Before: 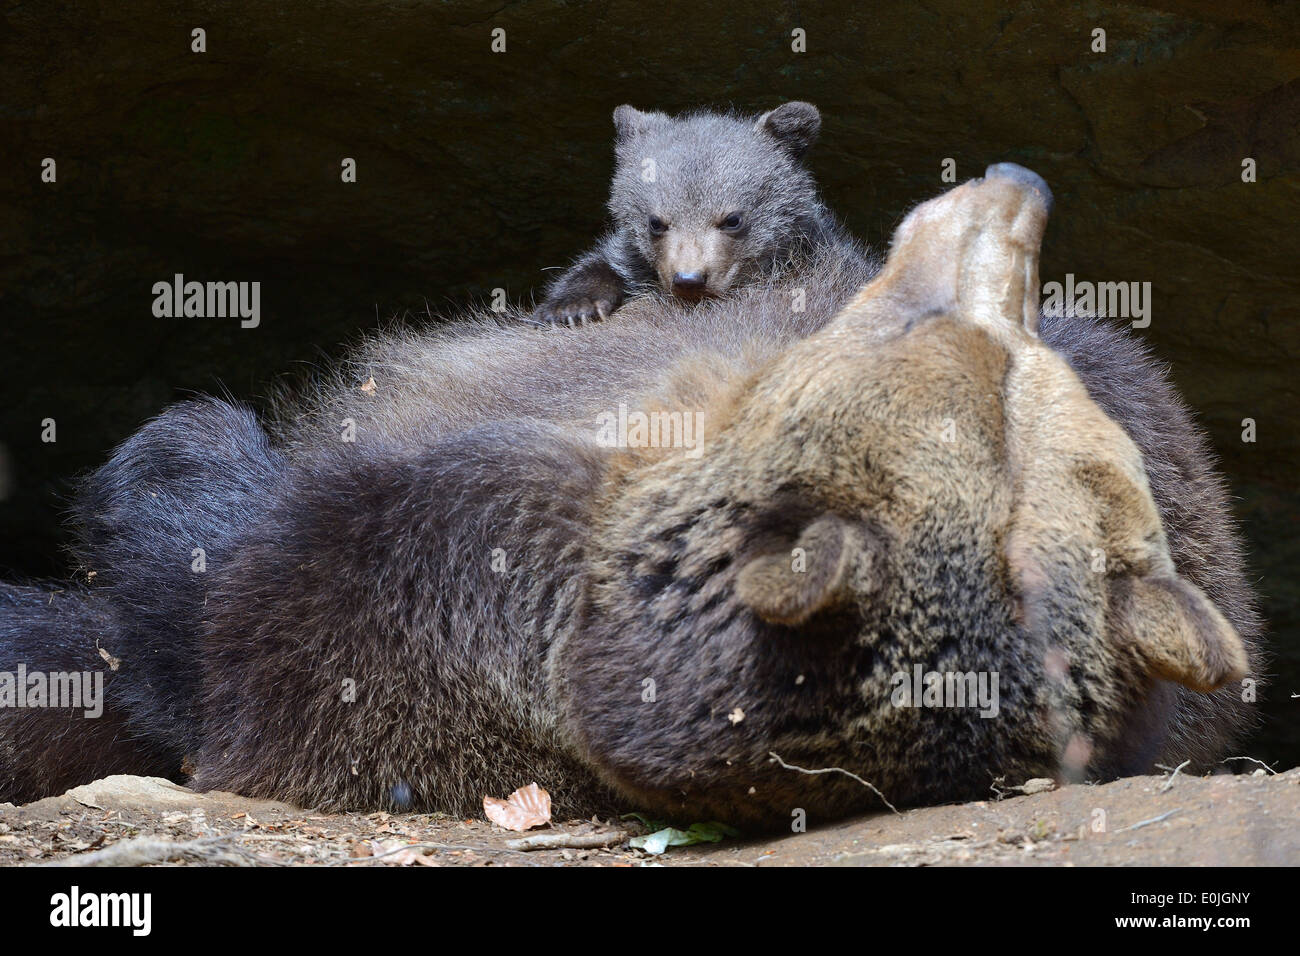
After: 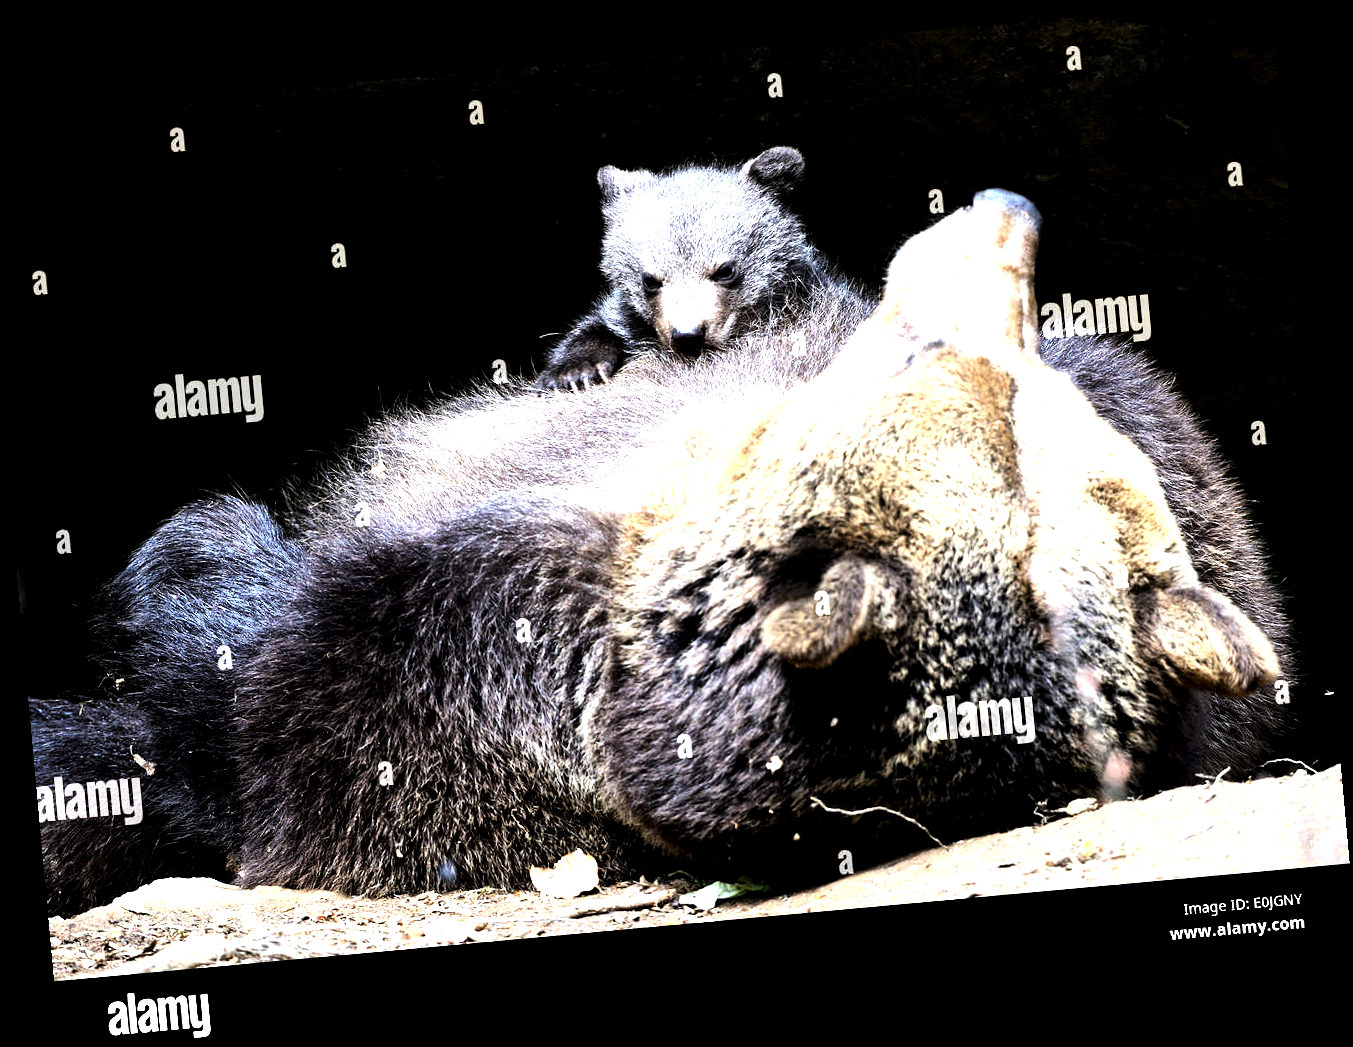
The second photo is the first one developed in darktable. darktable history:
crop: left 1.743%, right 0.268%, bottom 2.011%
exposure: black level correction 0.001, exposure 1.398 EV, compensate exposure bias true, compensate highlight preservation false
levels: levels [0.101, 0.578, 0.953]
rotate and perspective: rotation -5.2°, automatic cropping off
contrast brightness saturation: contrast 0.21, brightness -0.11, saturation 0.21
local contrast: mode bilateral grid, contrast 20, coarseness 50, detail 150%, midtone range 0.2
